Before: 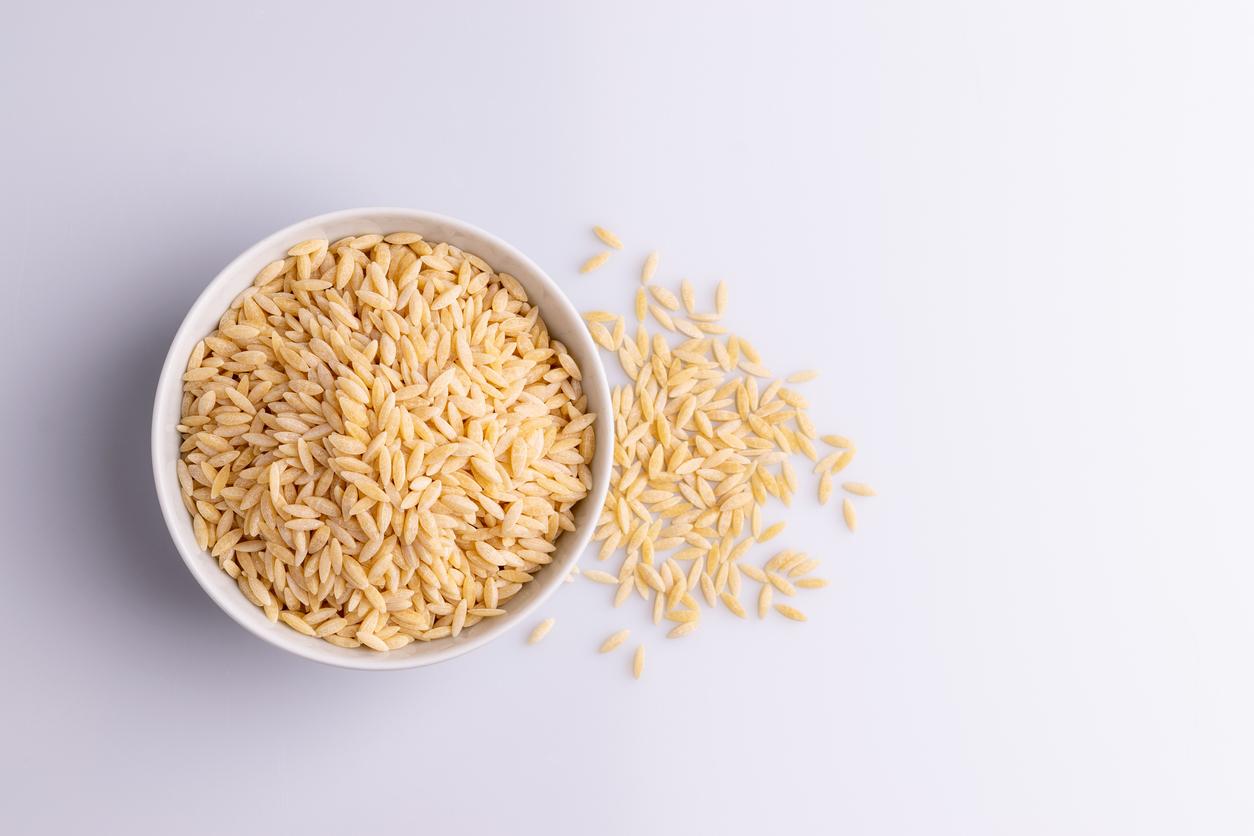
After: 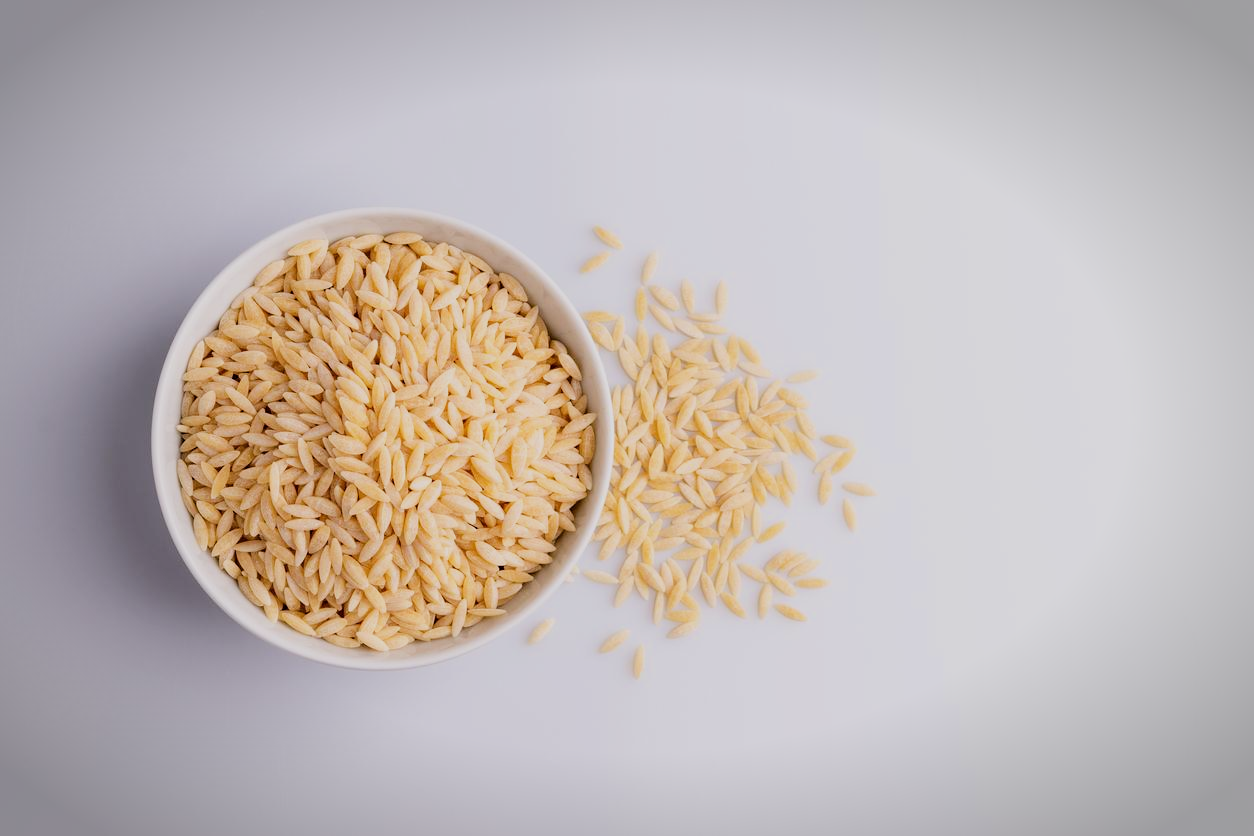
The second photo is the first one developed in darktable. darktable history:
vignetting: saturation -0.033, automatic ratio true, unbound false
filmic rgb: black relative exposure -5.03 EV, white relative exposure 3.98 EV, hardness 2.9, contrast 1.094
